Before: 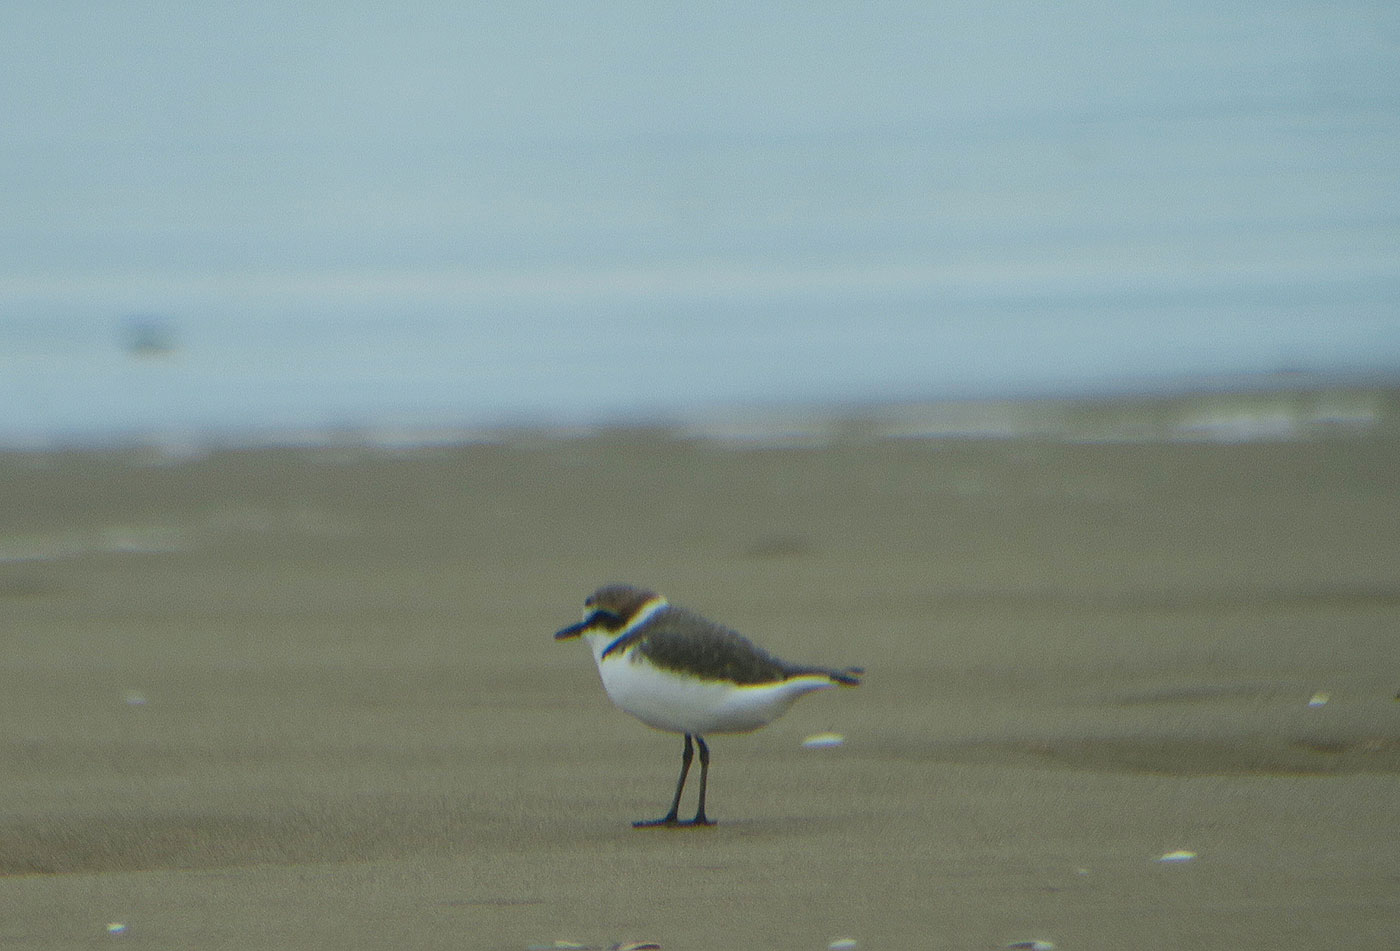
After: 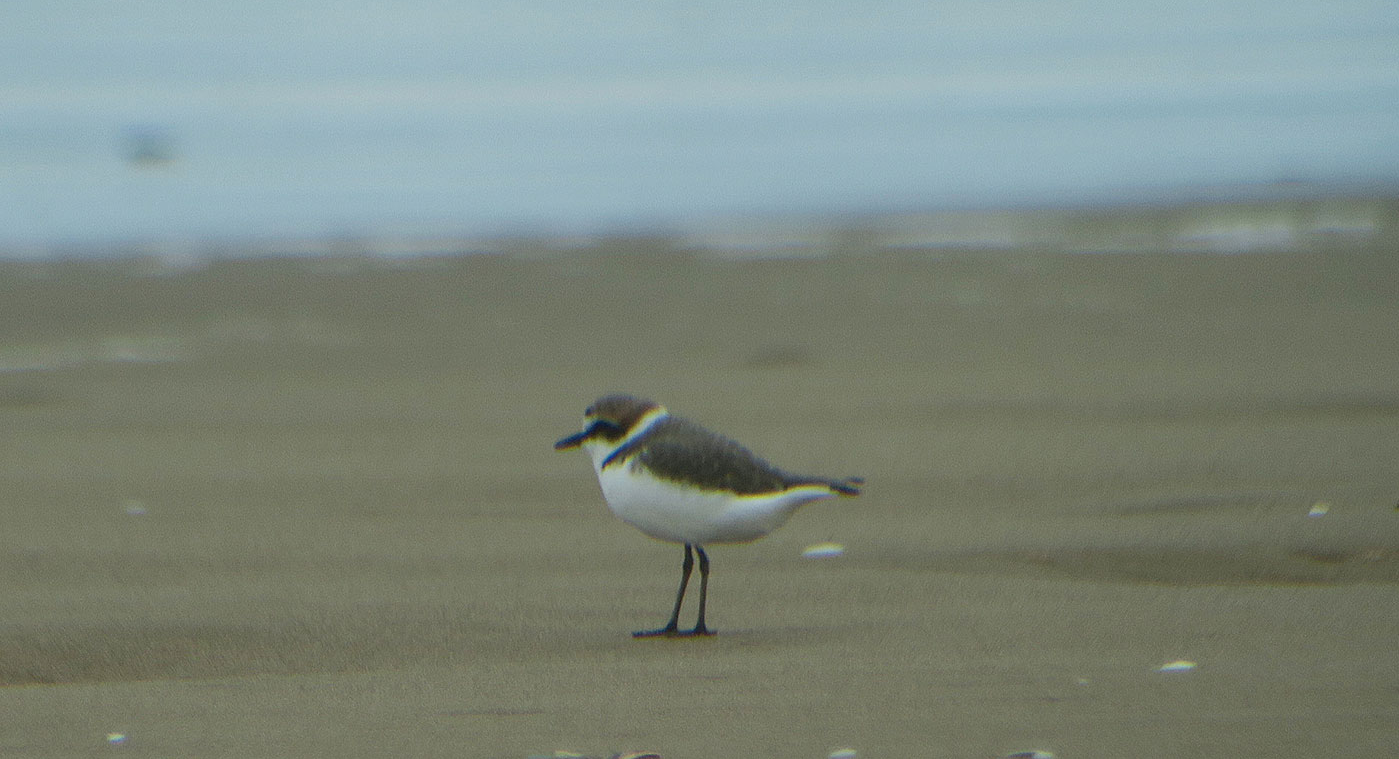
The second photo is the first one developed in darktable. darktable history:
crop and rotate: top 20.084%
exposure: compensate highlight preservation false
